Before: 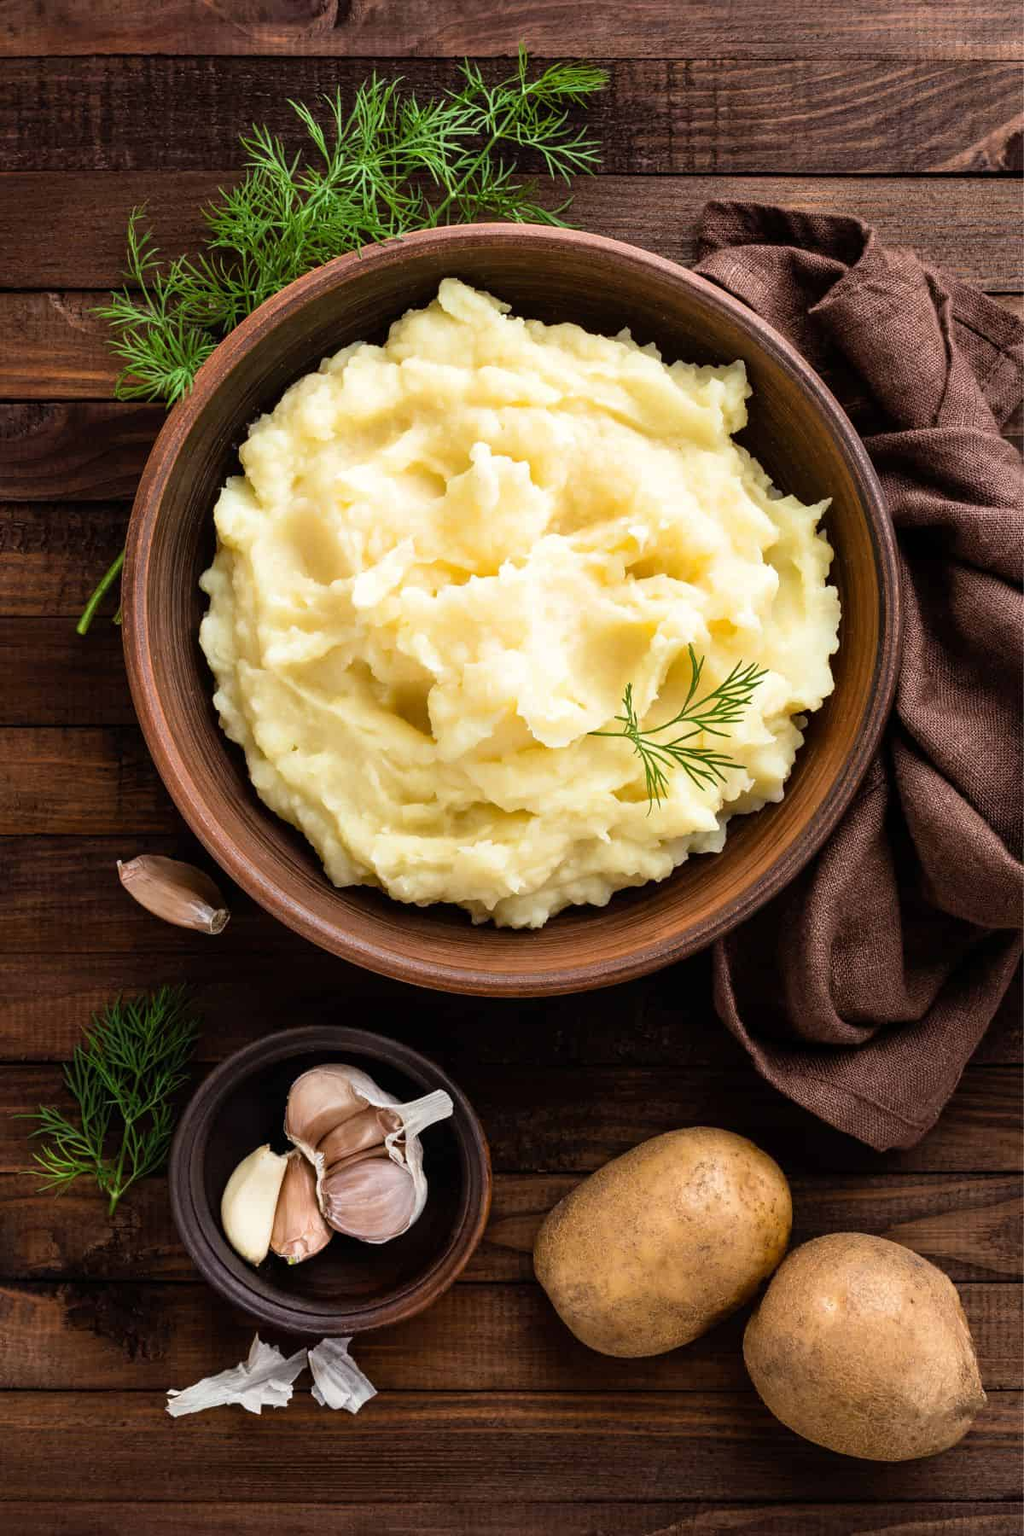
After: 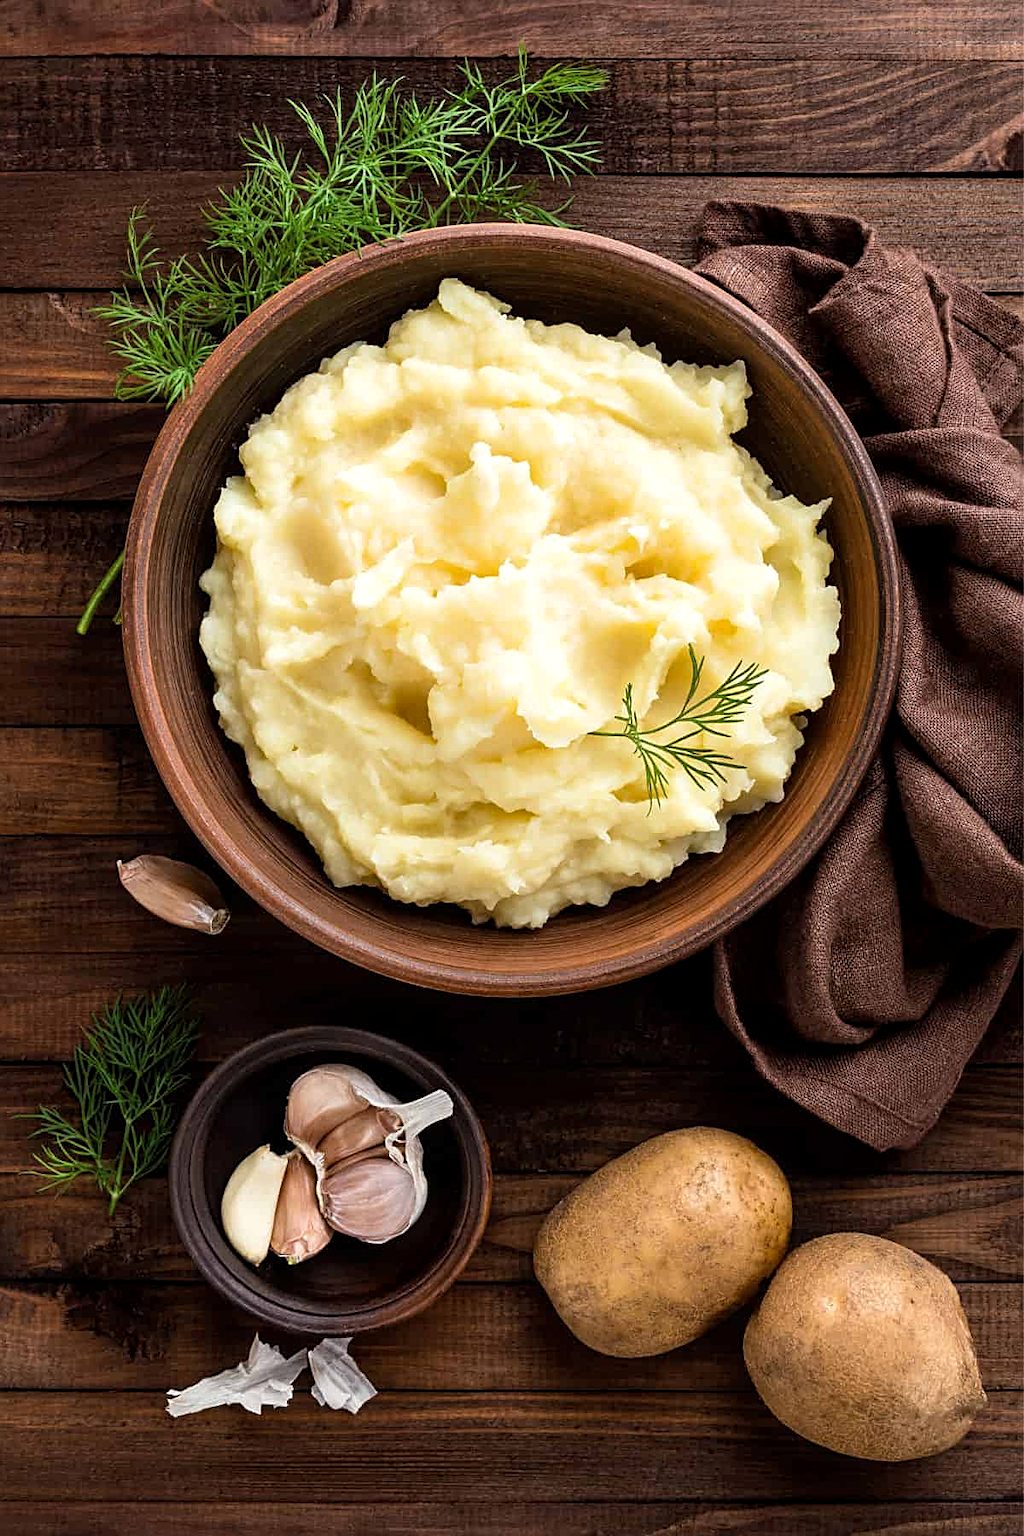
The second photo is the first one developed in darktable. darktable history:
local contrast: highlights 100%, shadows 100%, detail 120%, midtone range 0.2
sharpen: on, module defaults
